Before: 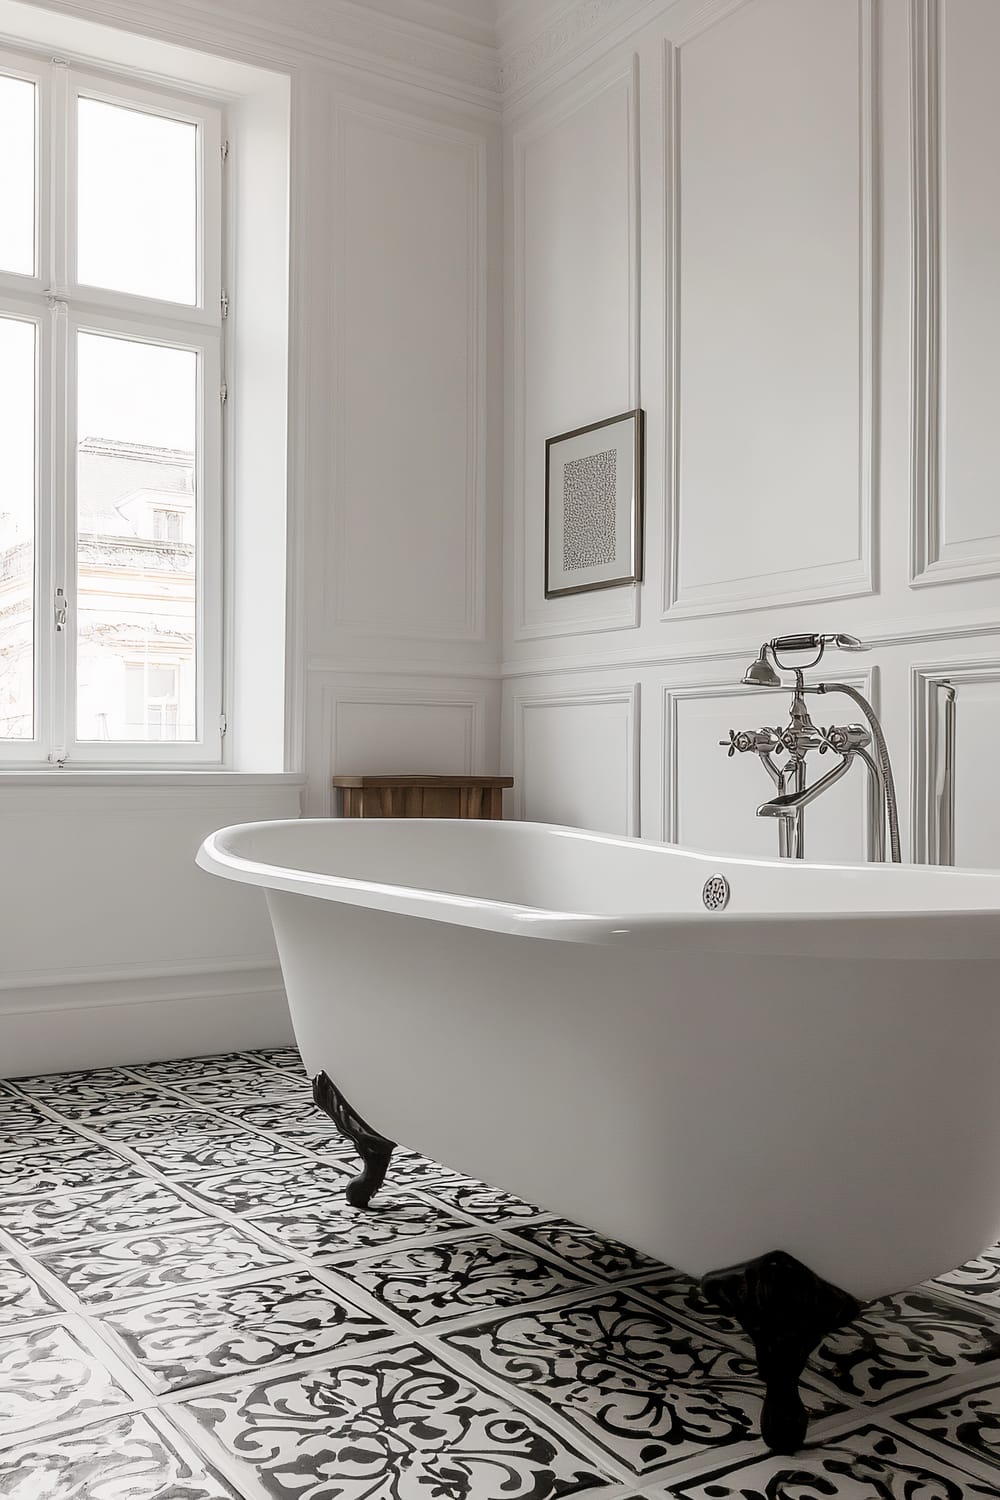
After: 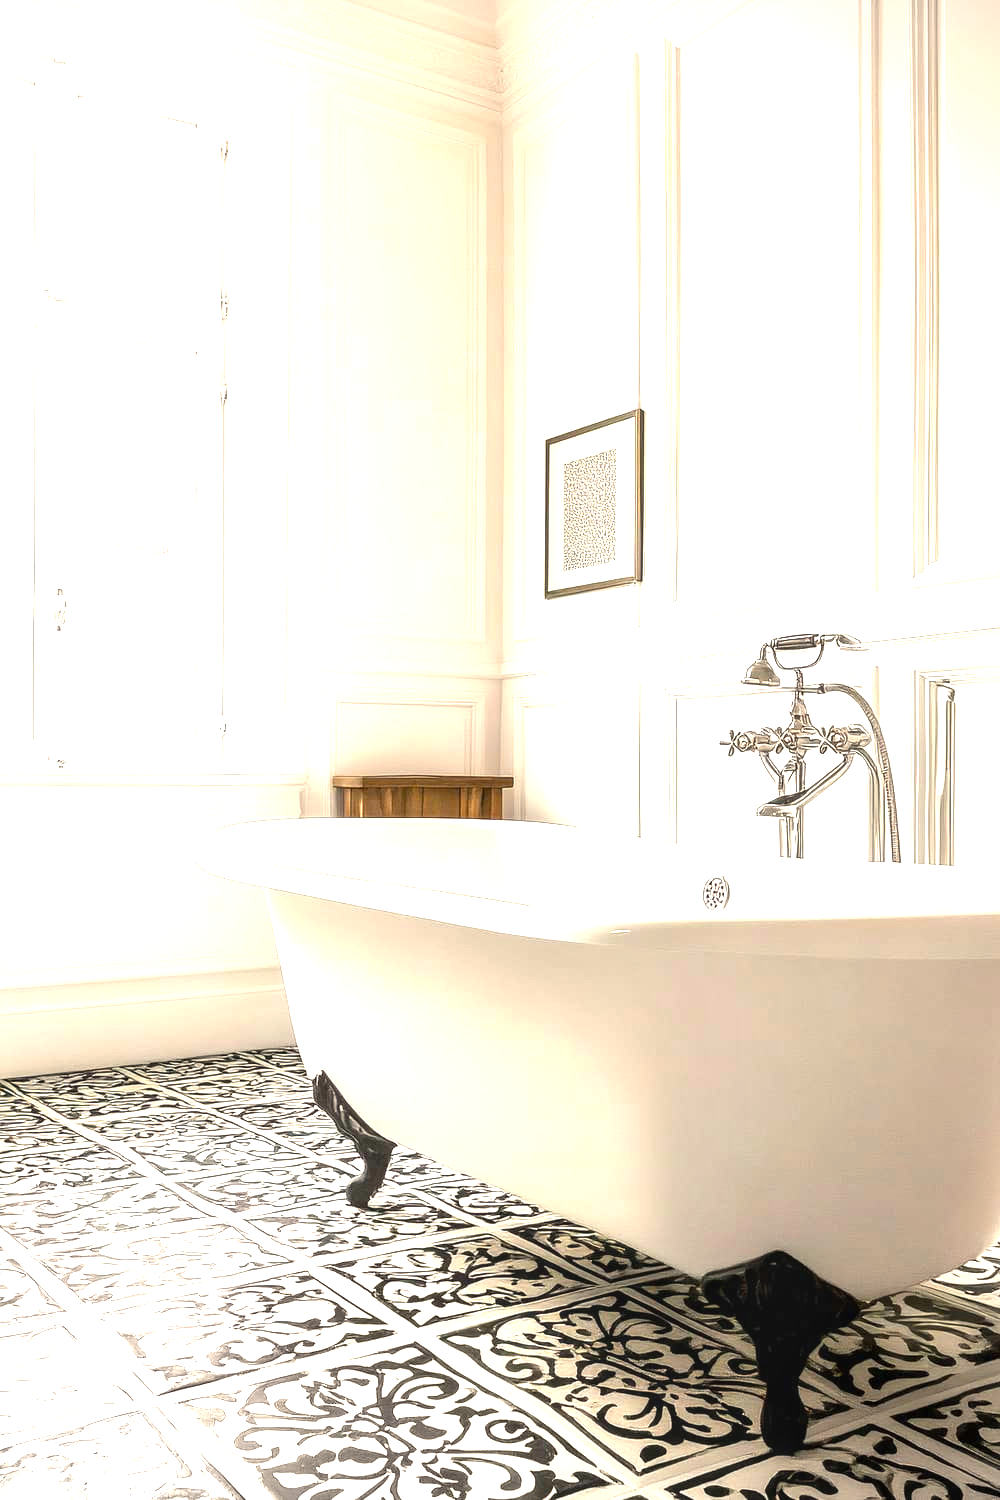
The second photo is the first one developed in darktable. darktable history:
exposure: black level correction 0, exposure 1.333 EV, compensate highlight preservation false
local contrast: on, module defaults
color balance rgb: power › hue 329.39°, highlights gain › chroma 3.082%, highlights gain › hue 75.47°, shadows fall-off 102.045%, perceptual saturation grading › global saturation 25.15%, perceptual brilliance grading › global brilliance 12.114%, mask middle-gray fulcrum 21.656%, global vibrance 39.6%
vignetting: fall-off start 91.44%, unbound false
